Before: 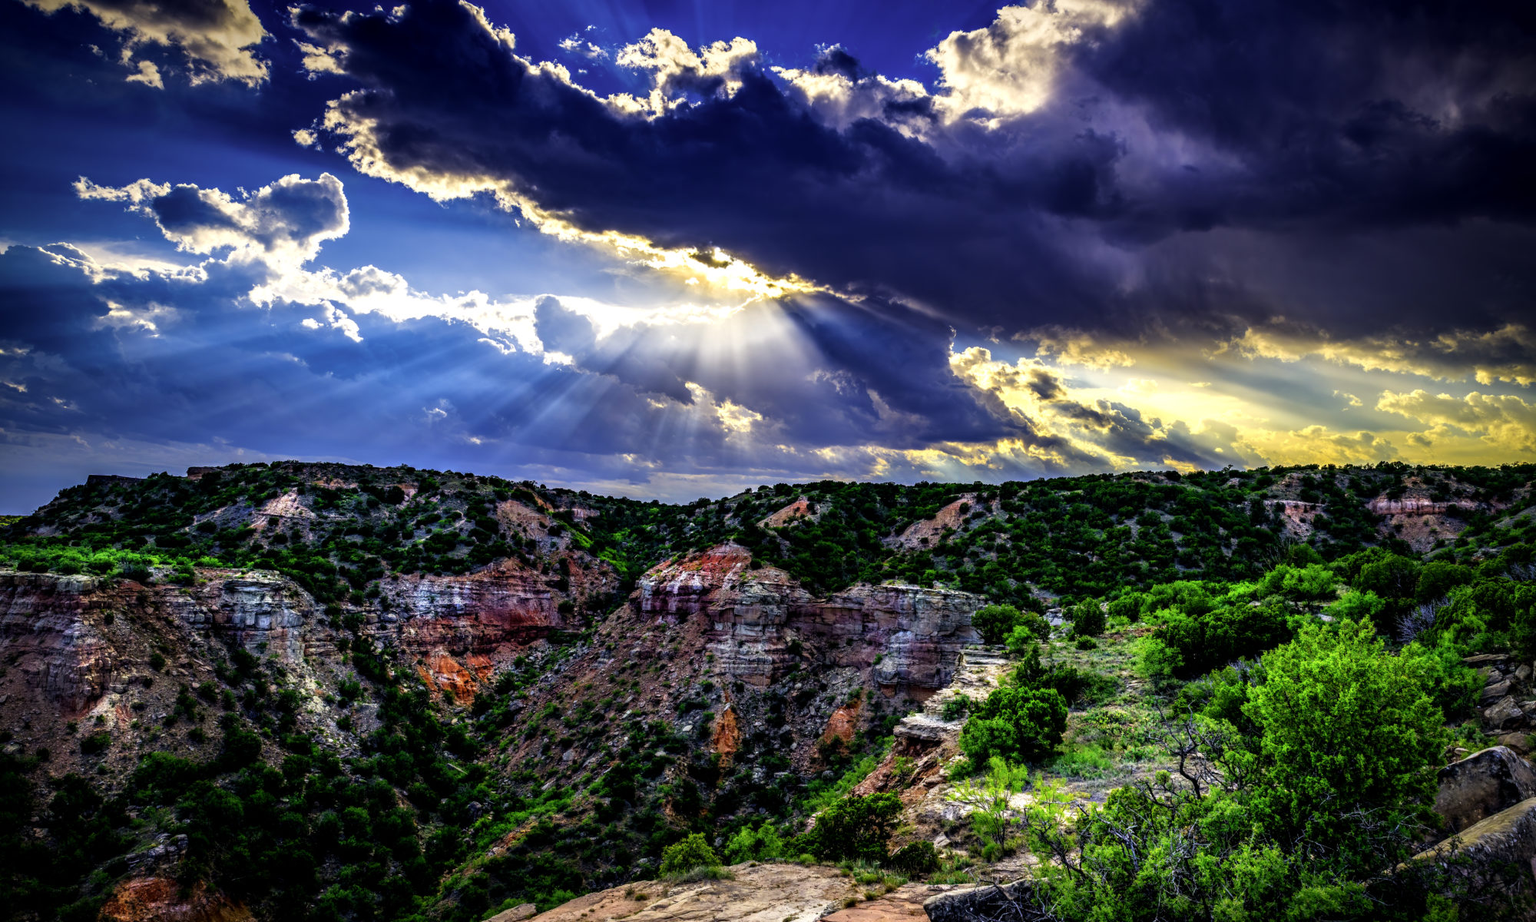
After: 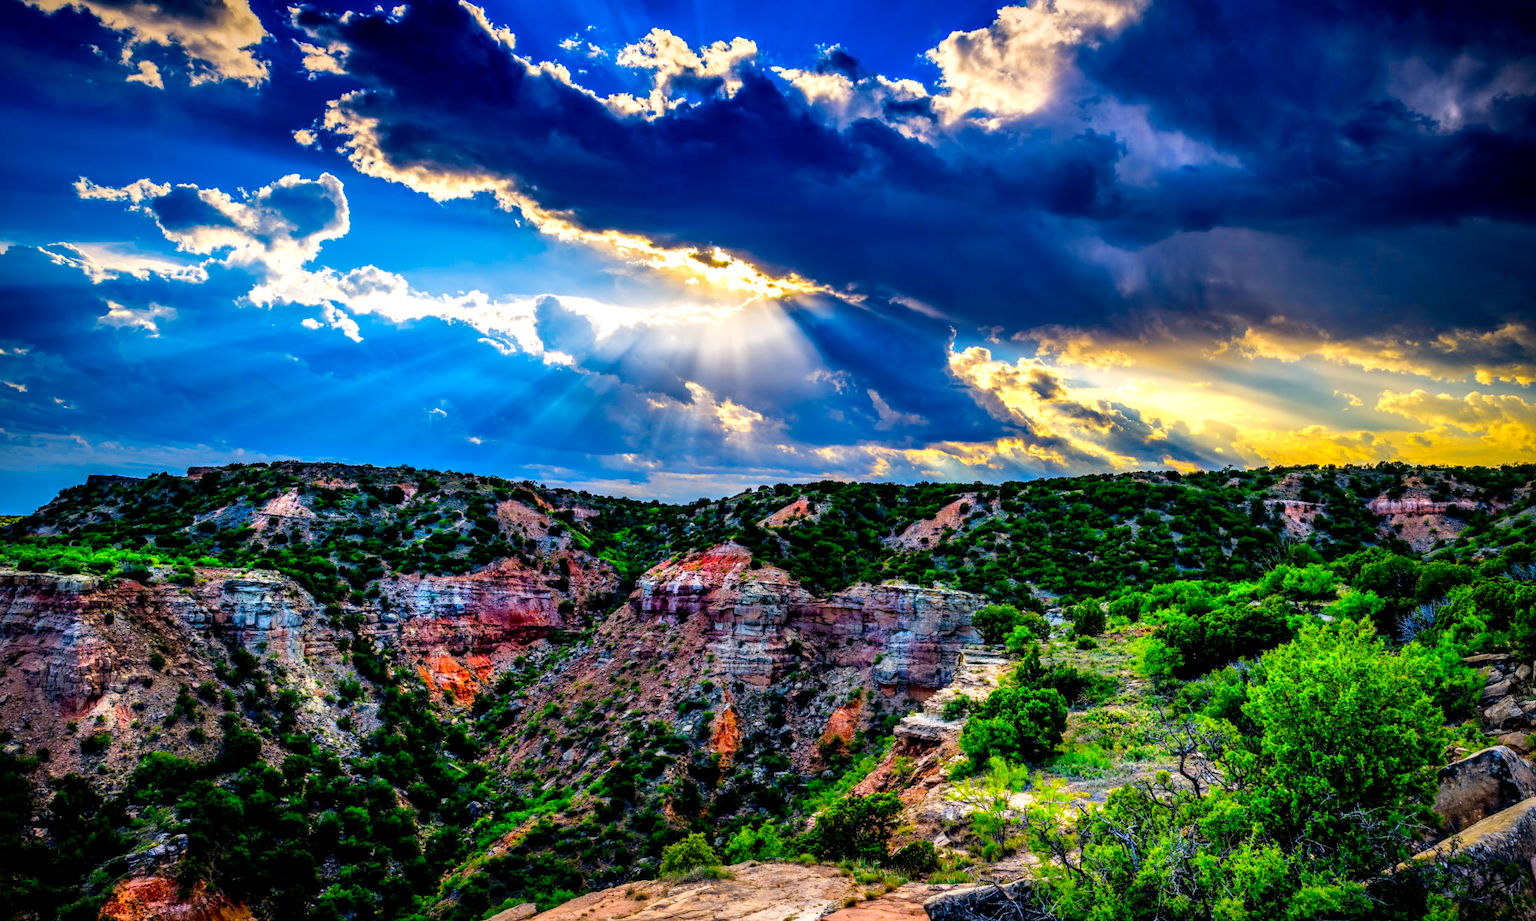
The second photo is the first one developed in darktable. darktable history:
shadows and highlights: shadows 37.27, highlights -28.18, soften with gaussian
color contrast: green-magenta contrast 0.85, blue-yellow contrast 1.25, unbound 0
